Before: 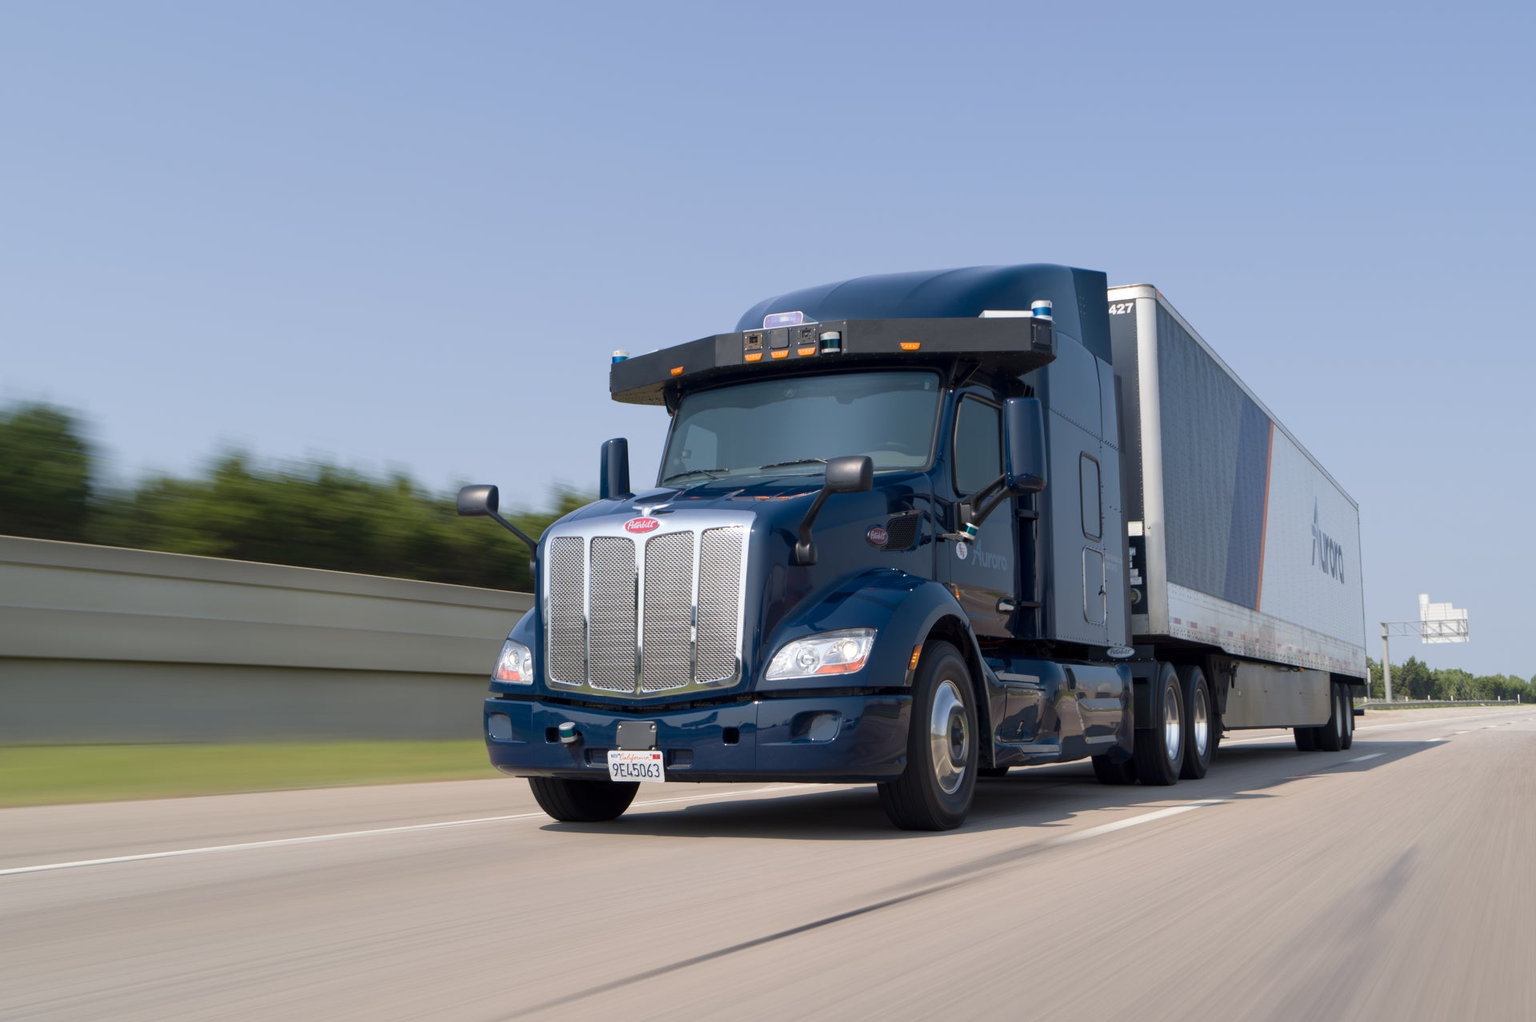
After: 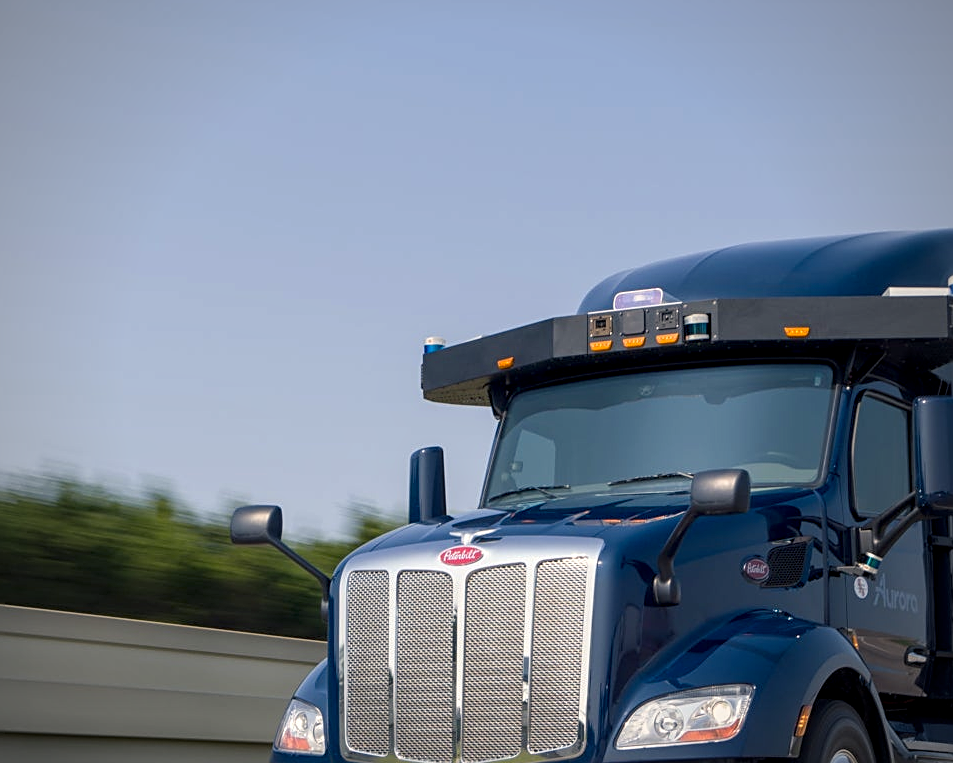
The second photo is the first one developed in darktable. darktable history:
color balance rgb: shadows lift › chroma 2.06%, shadows lift › hue 246.87°, highlights gain › chroma 2.078%, highlights gain › hue 73.41°, perceptual saturation grading › global saturation 19.842%
crop: left 17.767%, top 7.91%, right 32.597%, bottom 32.373%
vignetting: fall-off start 74.31%, fall-off radius 66.27%, unbound false
local contrast: detail 130%
sharpen: on, module defaults
